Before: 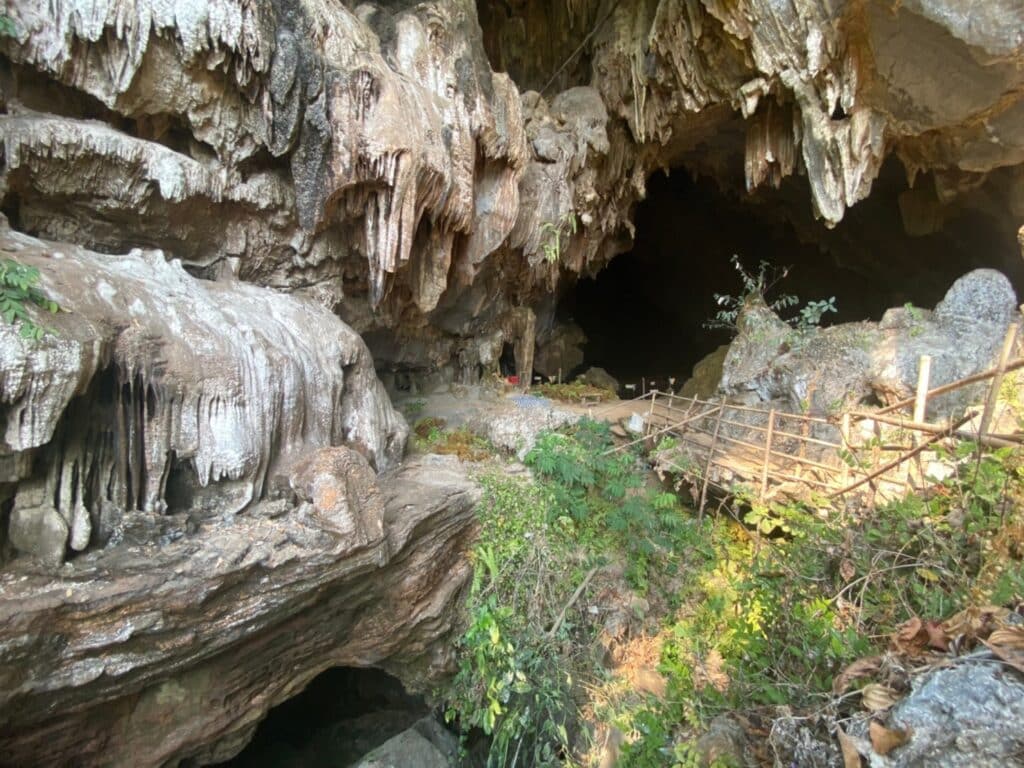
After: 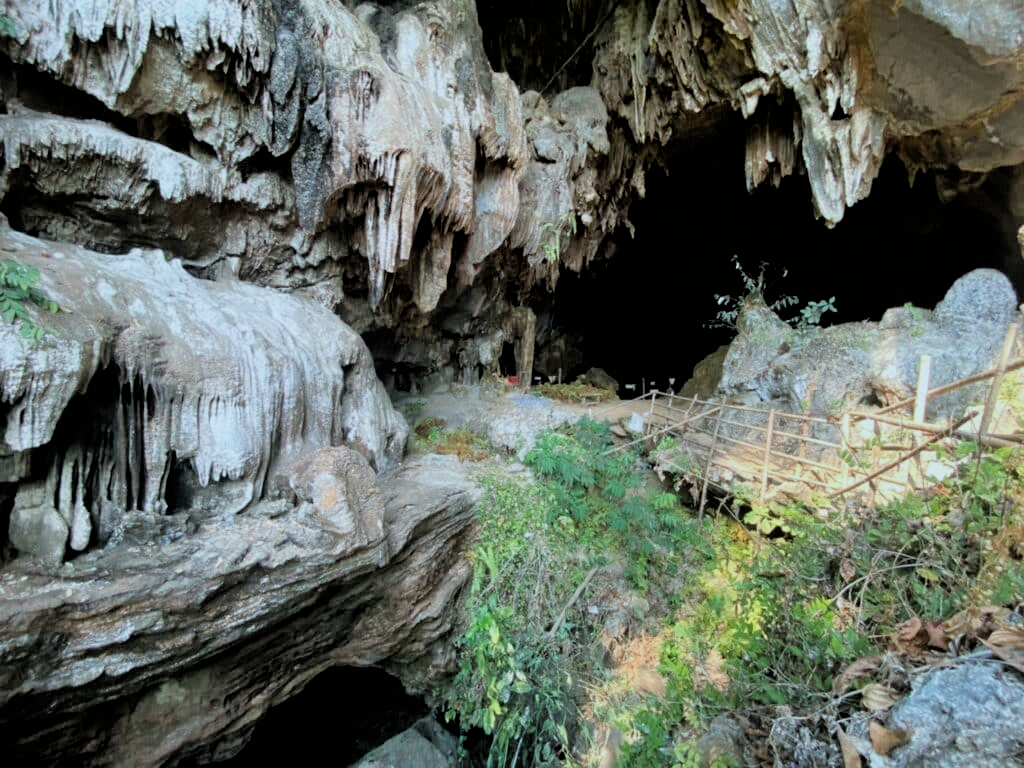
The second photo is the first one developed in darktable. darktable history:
filmic rgb: black relative exposure -3.38 EV, white relative exposure 3.46 EV, hardness 2.36, contrast 1.104
color calibration: illuminant F (fluorescent), F source F9 (Cool White Deluxe 4150 K) – high CRI, x 0.374, y 0.373, temperature 4151.08 K
